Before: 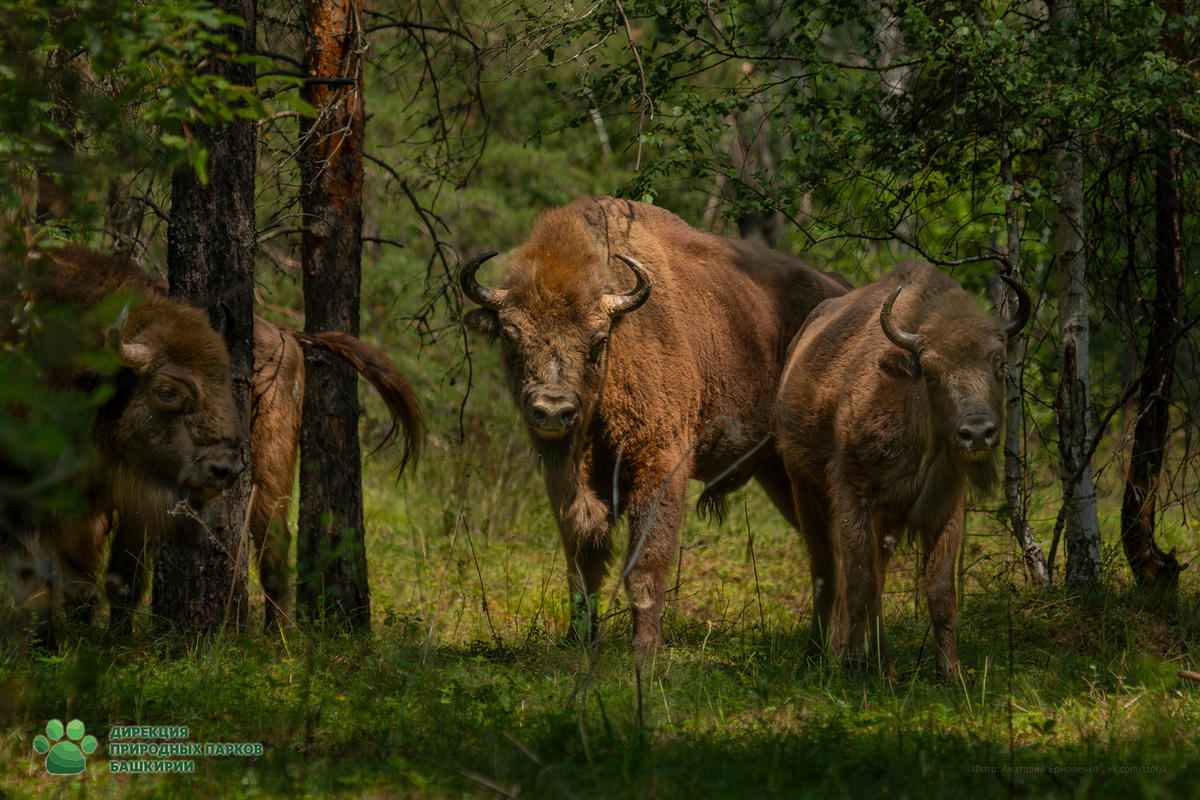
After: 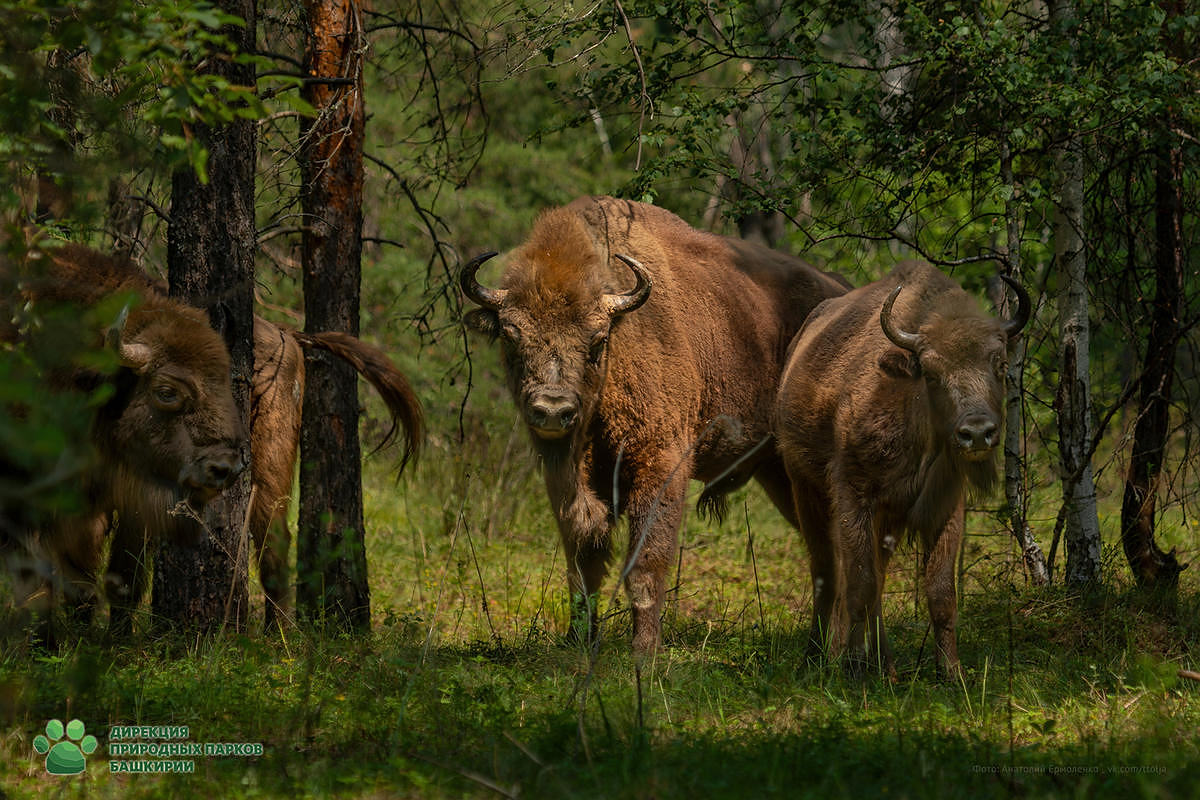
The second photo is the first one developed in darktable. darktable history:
shadows and highlights: shadows 12.09, white point adjustment 1.24, highlights -1.5, soften with gaussian
sharpen: radius 1.046
